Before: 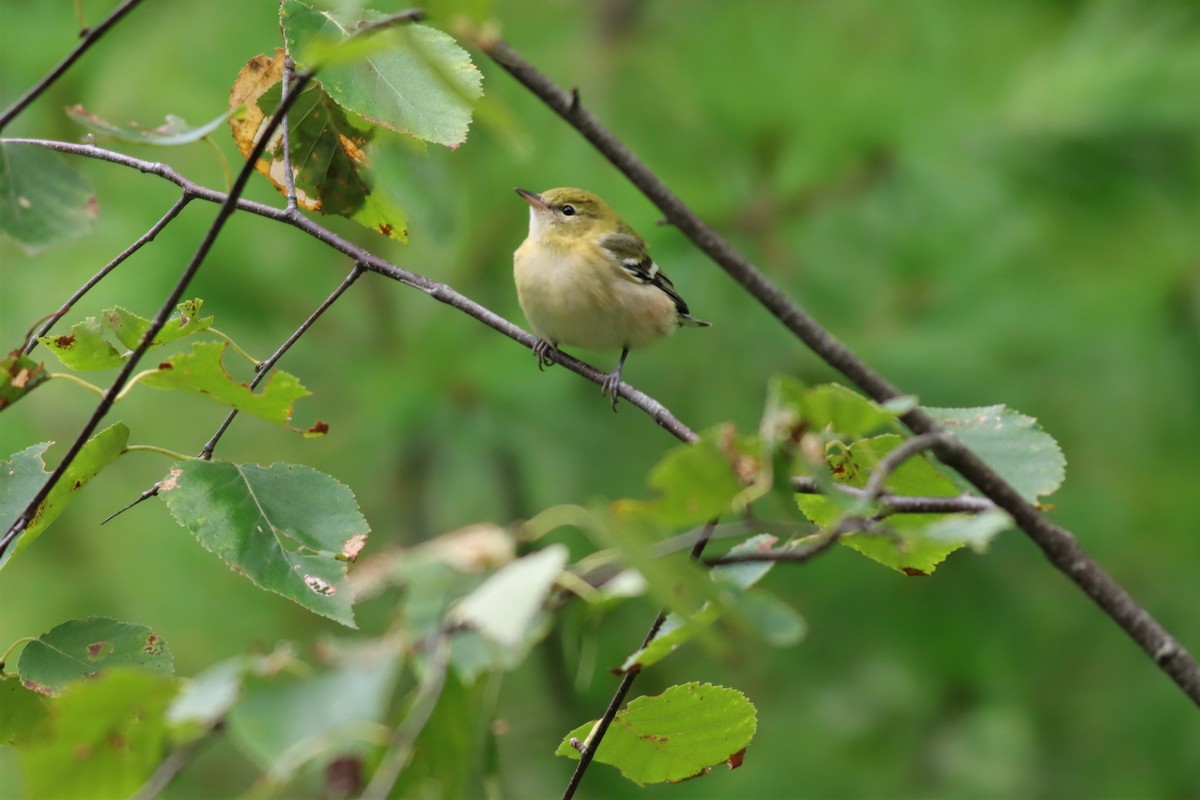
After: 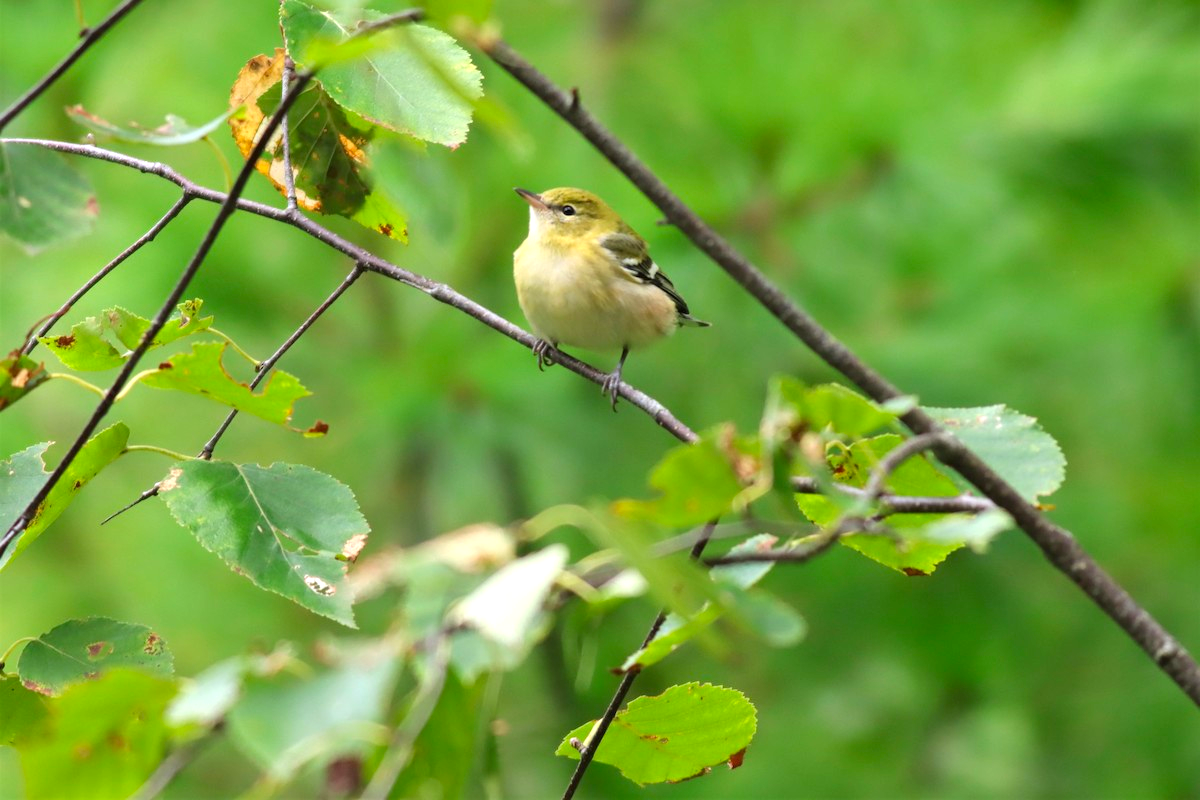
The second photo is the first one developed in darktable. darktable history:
contrast brightness saturation: contrast 0.077, saturation 0.201
exposure: exposure 0.635 EV, compensate highlight preservation false
